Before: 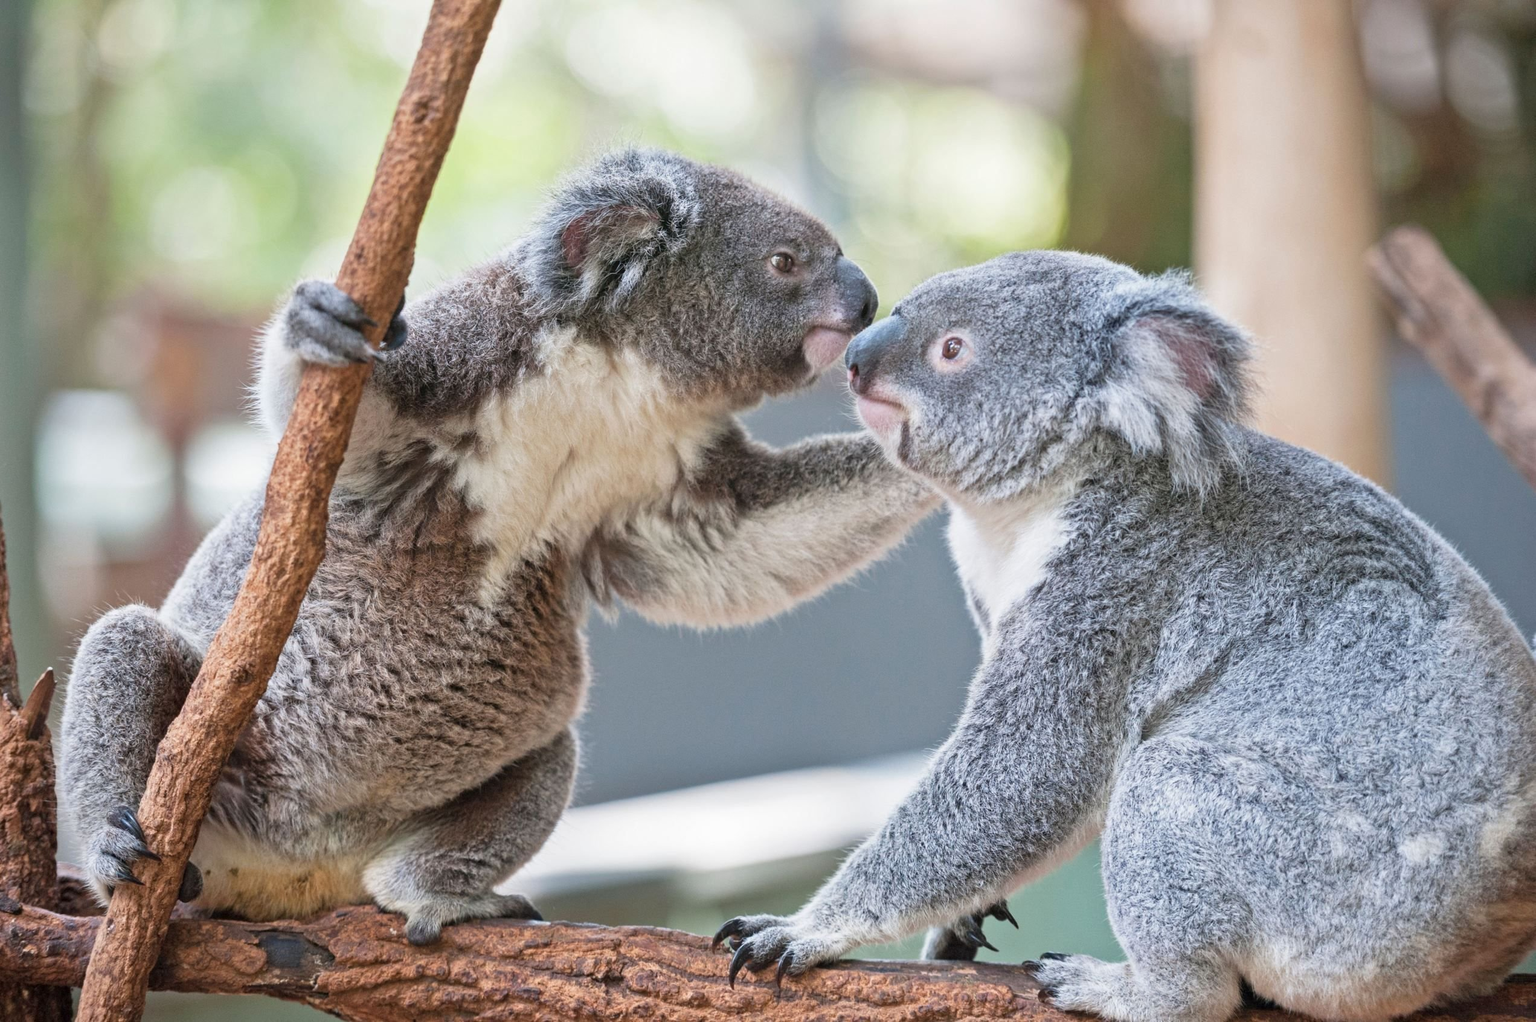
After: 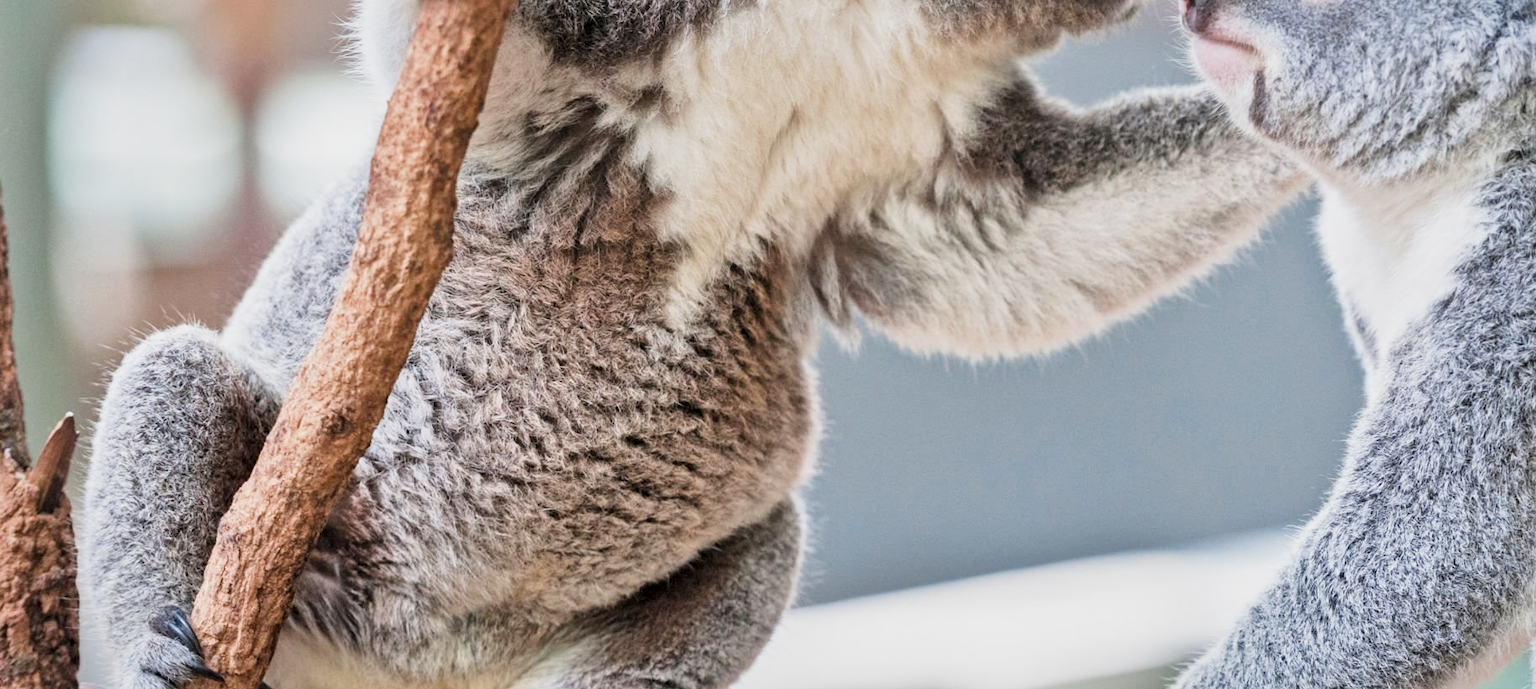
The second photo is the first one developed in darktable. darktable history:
crop: top 36.334%, right 28.11%, bottom 15.187%
local contrast: mode bilateral grid, contrast 20, coarseness 51, detail 140%, midtone range 0.2
filmic rgb: black relative exposure -7.65 EV, white relative exposure 4.56 EV, threshold 5.96 EV, hardness 3.61, add noise in highlights 0, color science v3 (2019), use custom middle-gray values true, contrast in highlights soft, enable highlight reconstruction true
exposure: black level correction 0, exposure 0.694 EV, compensate highlight preservation false
